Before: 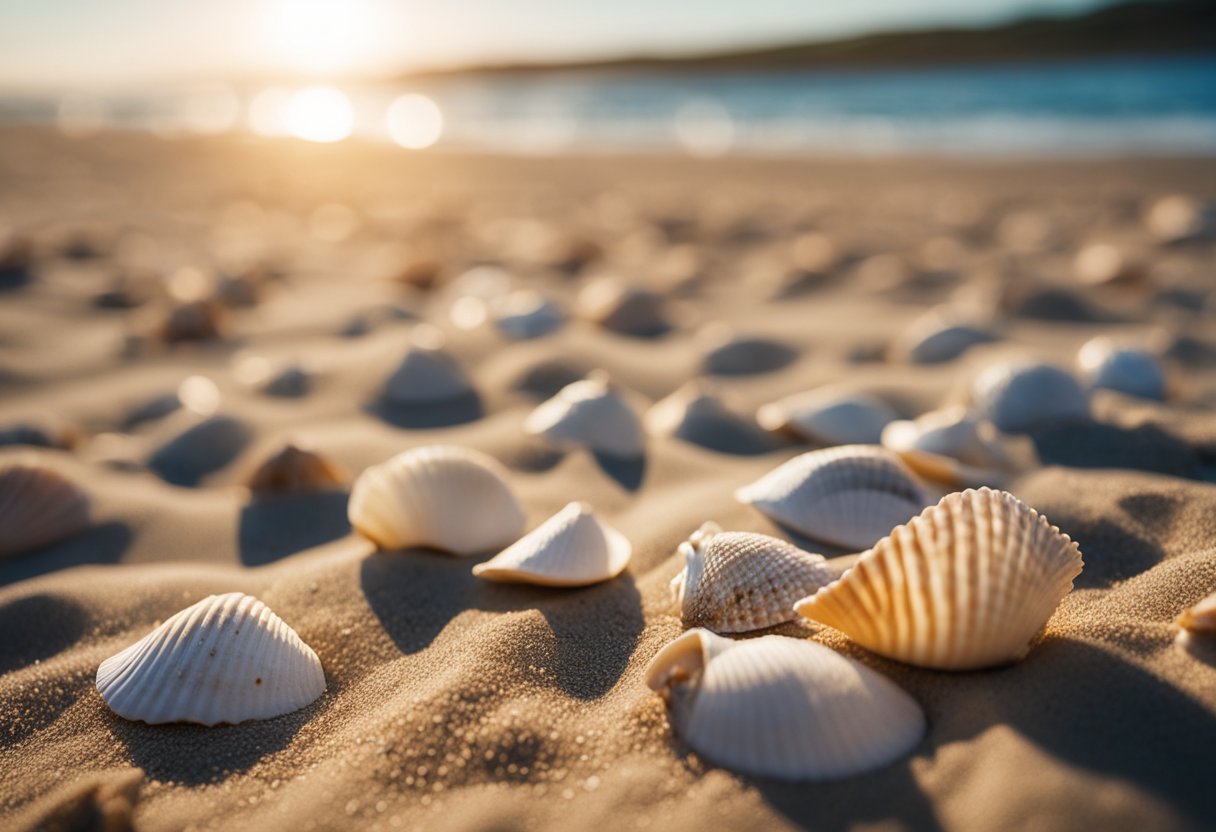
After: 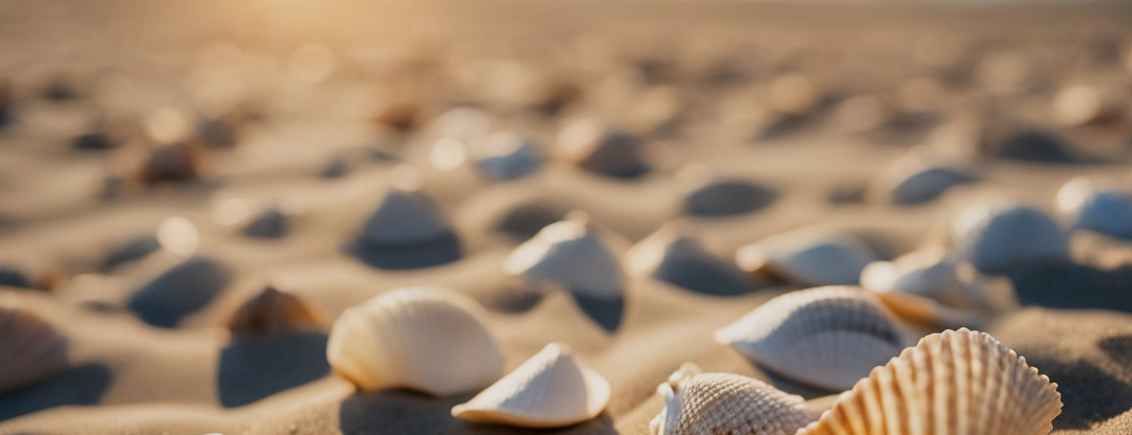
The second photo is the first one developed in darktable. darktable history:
crop: left 1.744%, top 19.225%, right 5.069%, bottom 28.357%
contrast equalizer: octaves 7, y [[0.6 ×6], [0.55 ×6], [0 ×6], [0 ×6], [0 ×6]], mix 0.15
filmic rgb: black relative exposure -15 EV, white relative exposure 3 EV, threshold 6 EV, target black luminance 0%, hardness 9.27, latitude 99%, contrast 0.912, shadows ↔ highlights balance 0.505%, add noise in highlights 0, color science v3 (2019), use custom middle-gray values true, iterations of high-quality reconstruction 0, contrast in highlights soft, enable highlight reconstruction true
